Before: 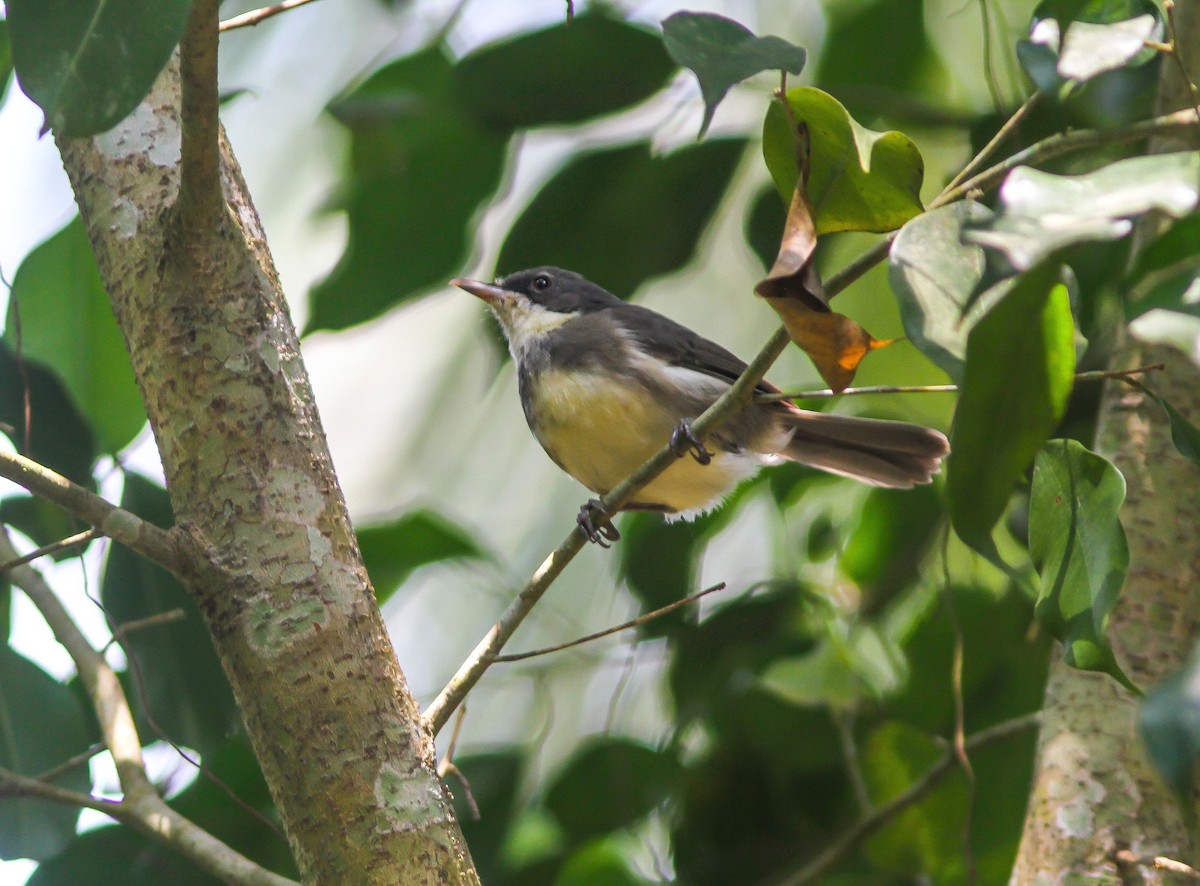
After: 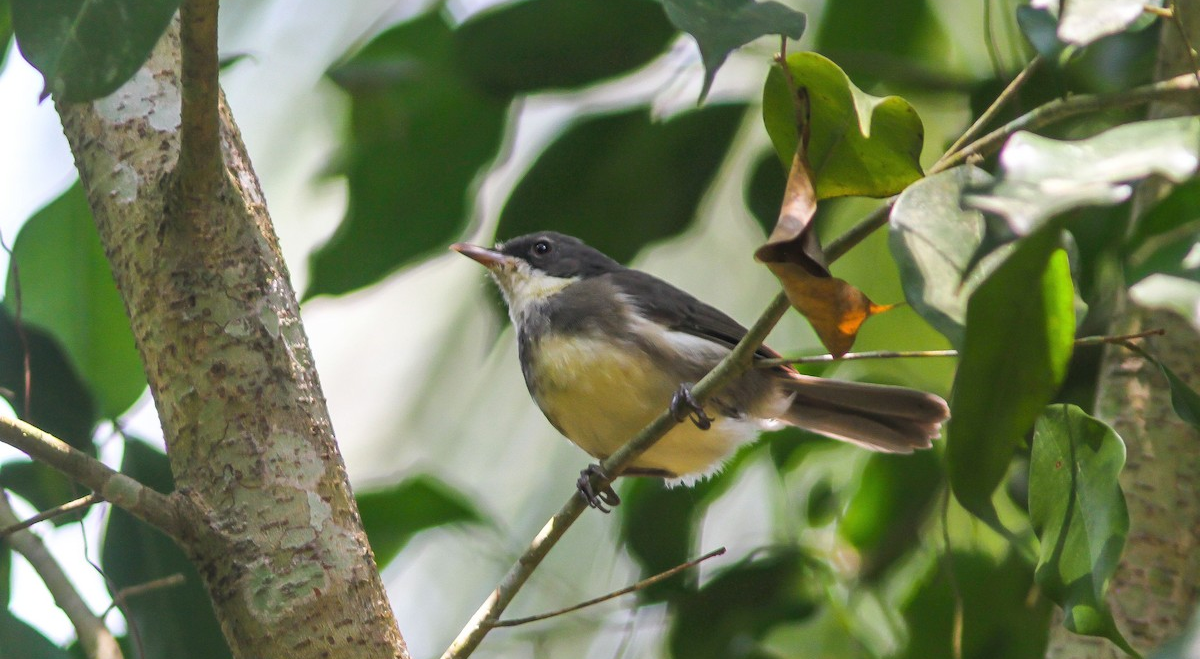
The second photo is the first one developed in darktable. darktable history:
crop: top 3.986%, bottom 21.582%
